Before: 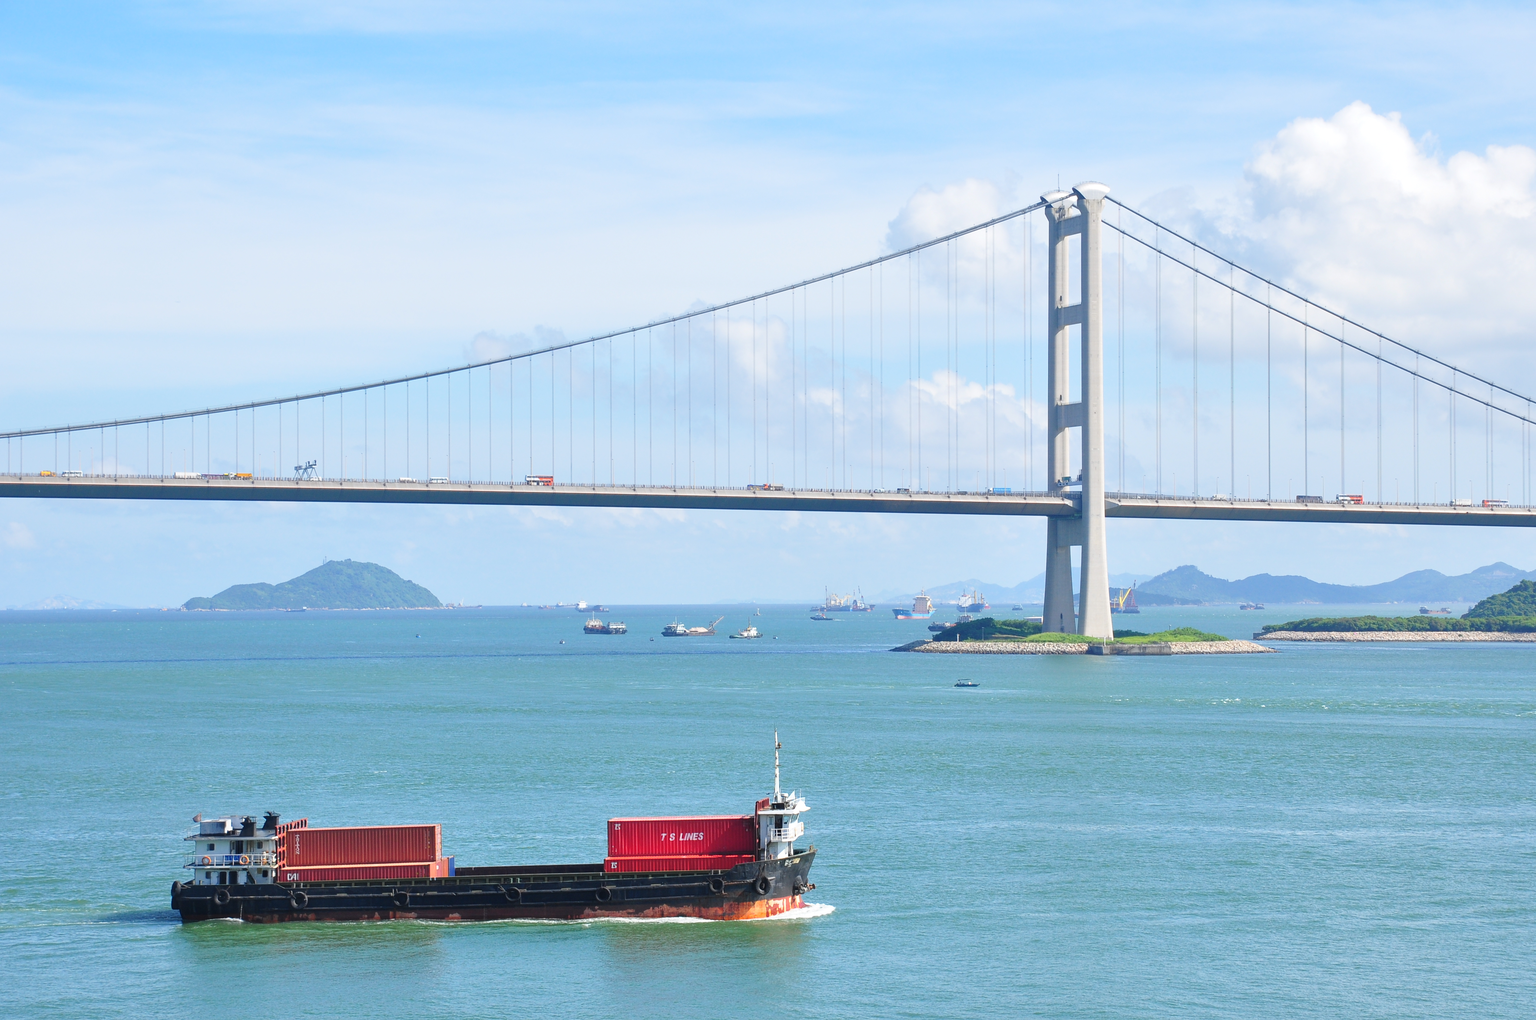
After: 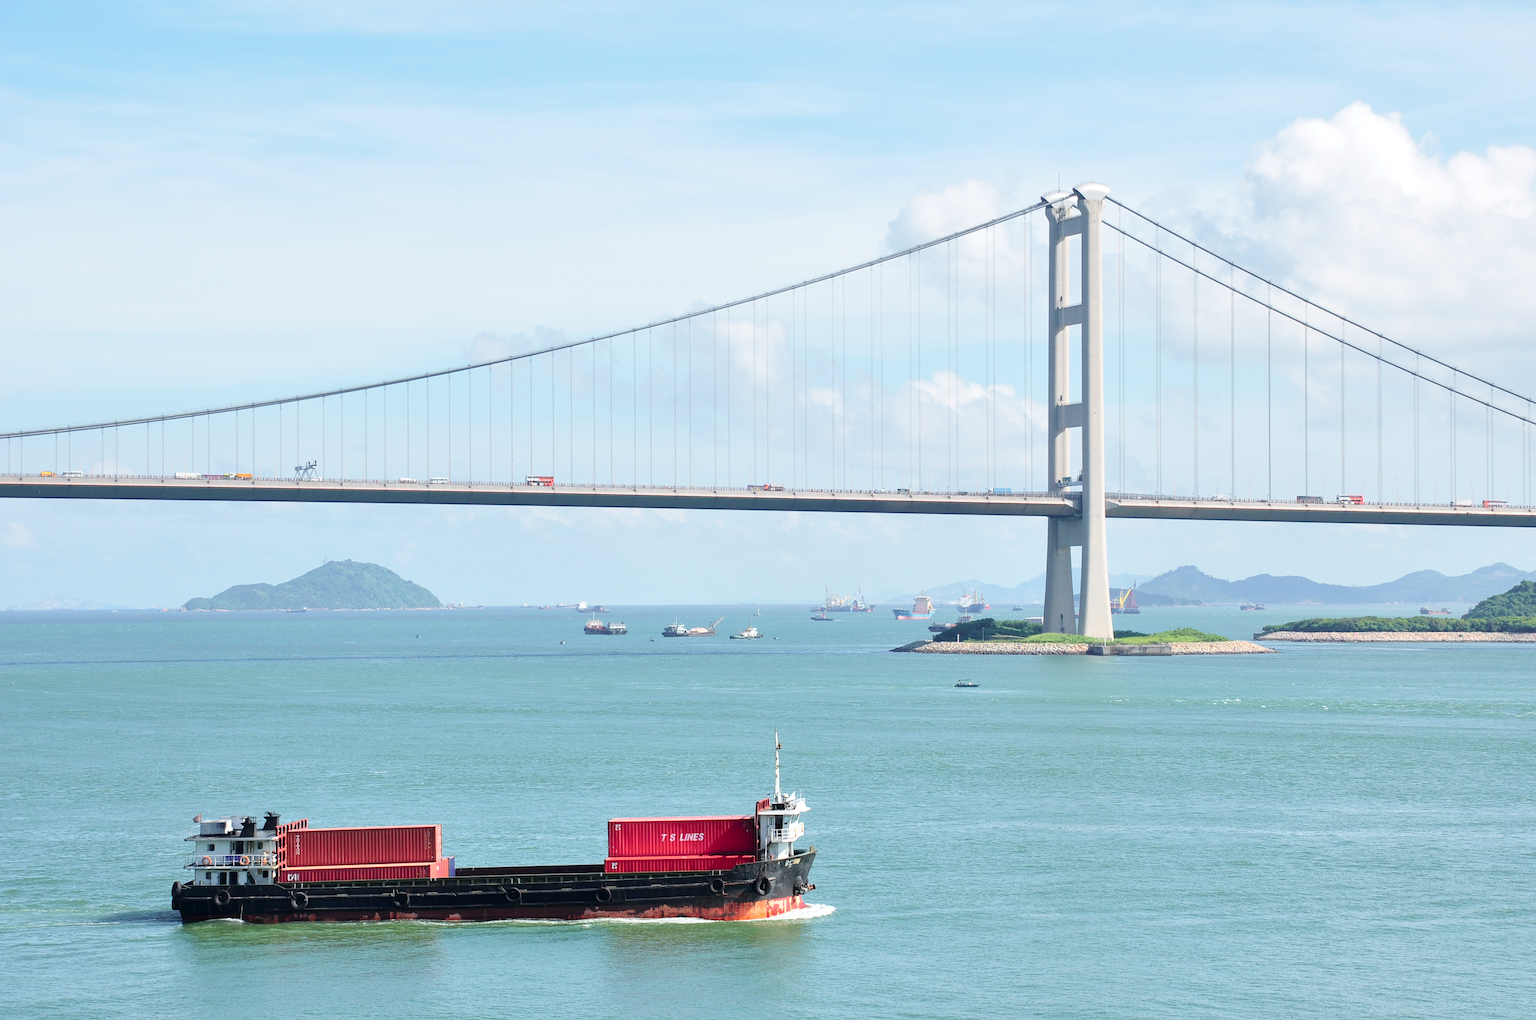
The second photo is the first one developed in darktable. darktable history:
tone curve: curves: ch0 [(0.003, 0) (0.066, 0.023) (0.149, 0.094) (0.264, 0.238) (0.395, 0.421) (0.517, 0.56) (0.688, 0.743) (0.813, 0.846) (1, 1)]; ch1 [(0, 0) (0.164, 0.115) (0.337, 0.332) (0.39, 0.398) (0.464, 0.461) (0.501, 0.5) (0.521, 0.535) (0.571, 0.588) (0.652, 0.681) (0.733, 0.749) (0.811, 0.796) (1, 1)]; ch2 [(0, 0) (0.337, 0.382) (0.464, 0.476) (0.501, 0.502) (0.527, 0.54) (0.556, 0.567) (0.6, 0.59) (0.687, 0.675) (1, 1)], color space Lab, independent channels, preserve colors none
